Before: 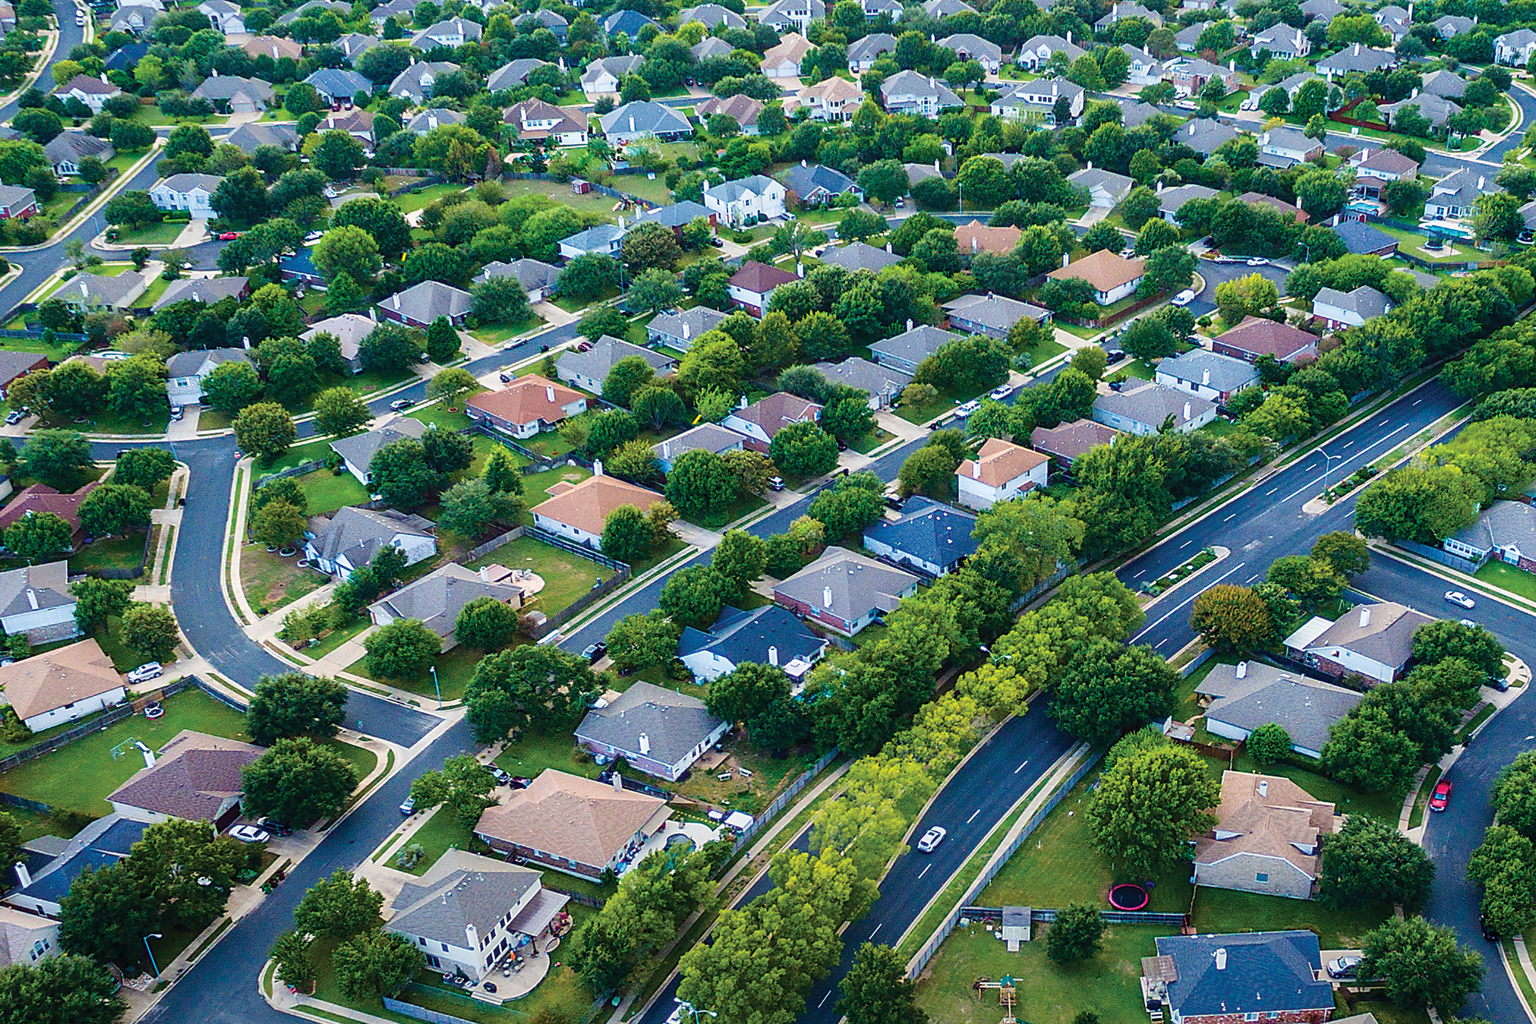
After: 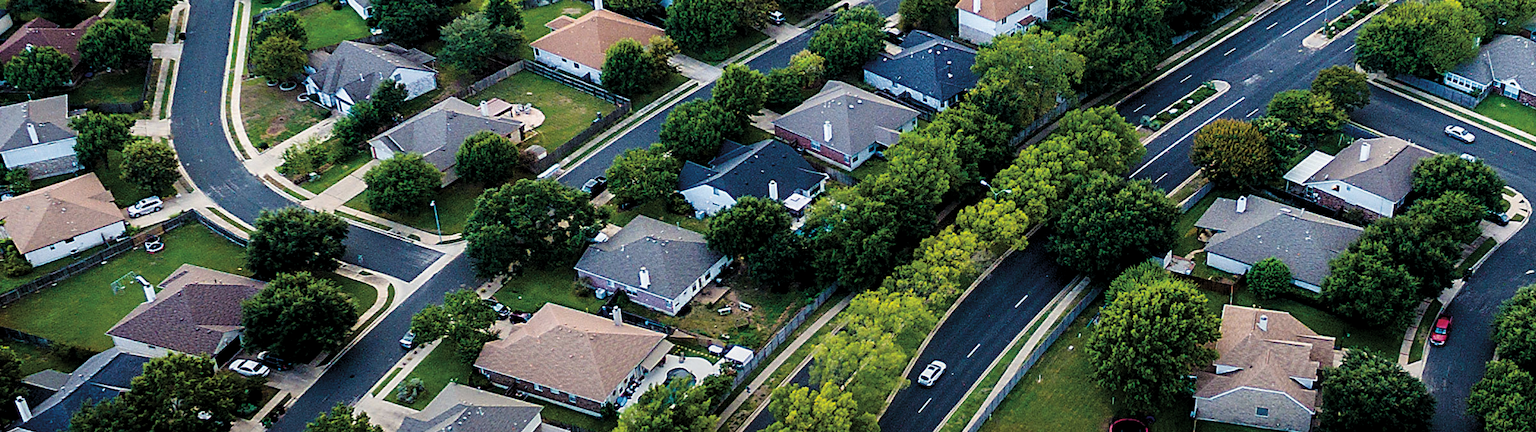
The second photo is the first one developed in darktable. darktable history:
crop: top 45.551%, bottom 12.262%
levels: levels [0.116, 0.574, 1]
